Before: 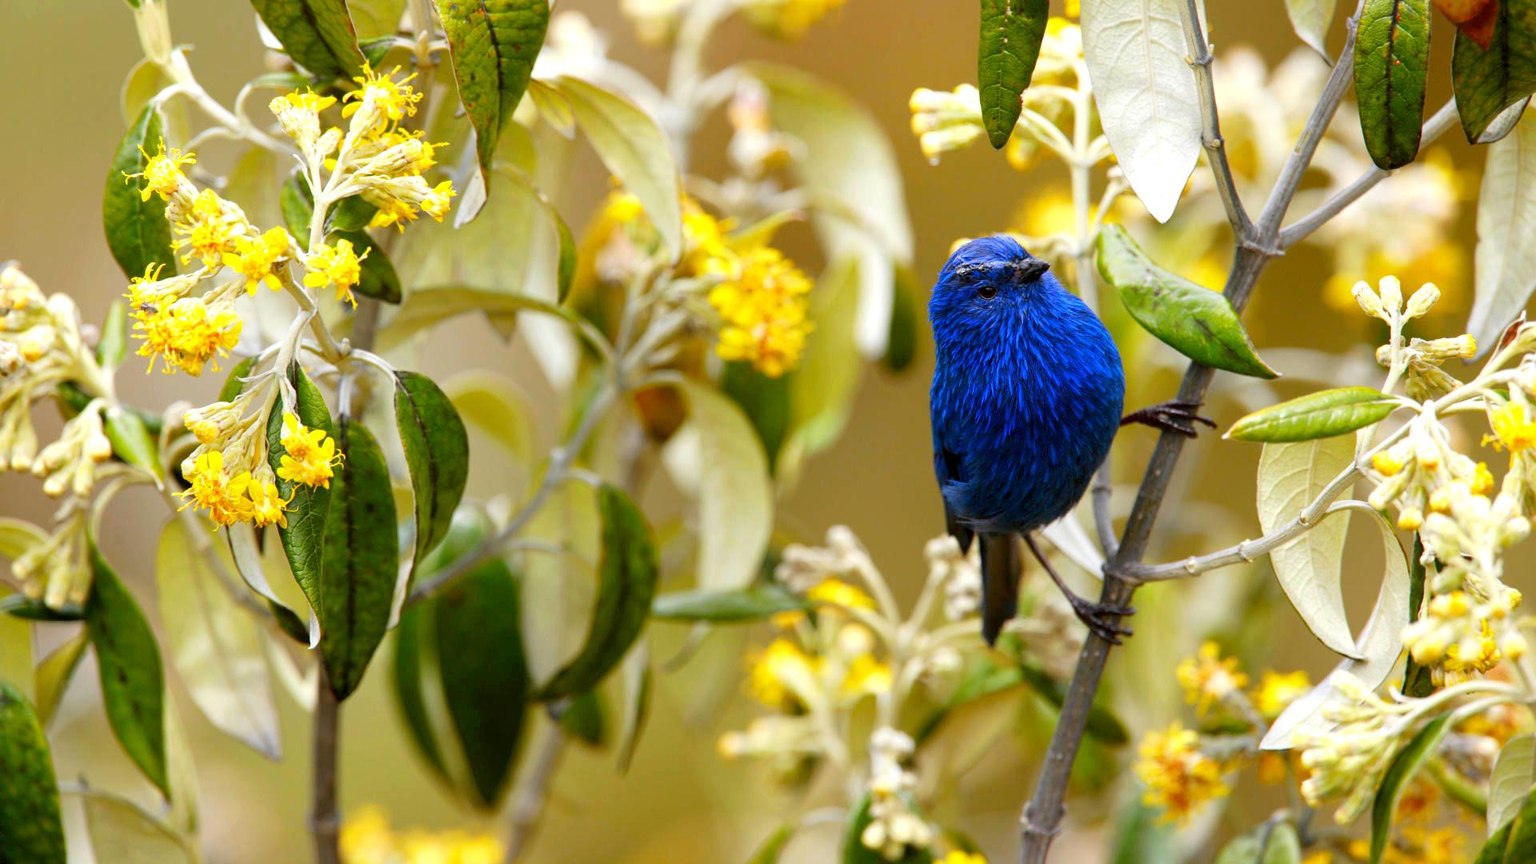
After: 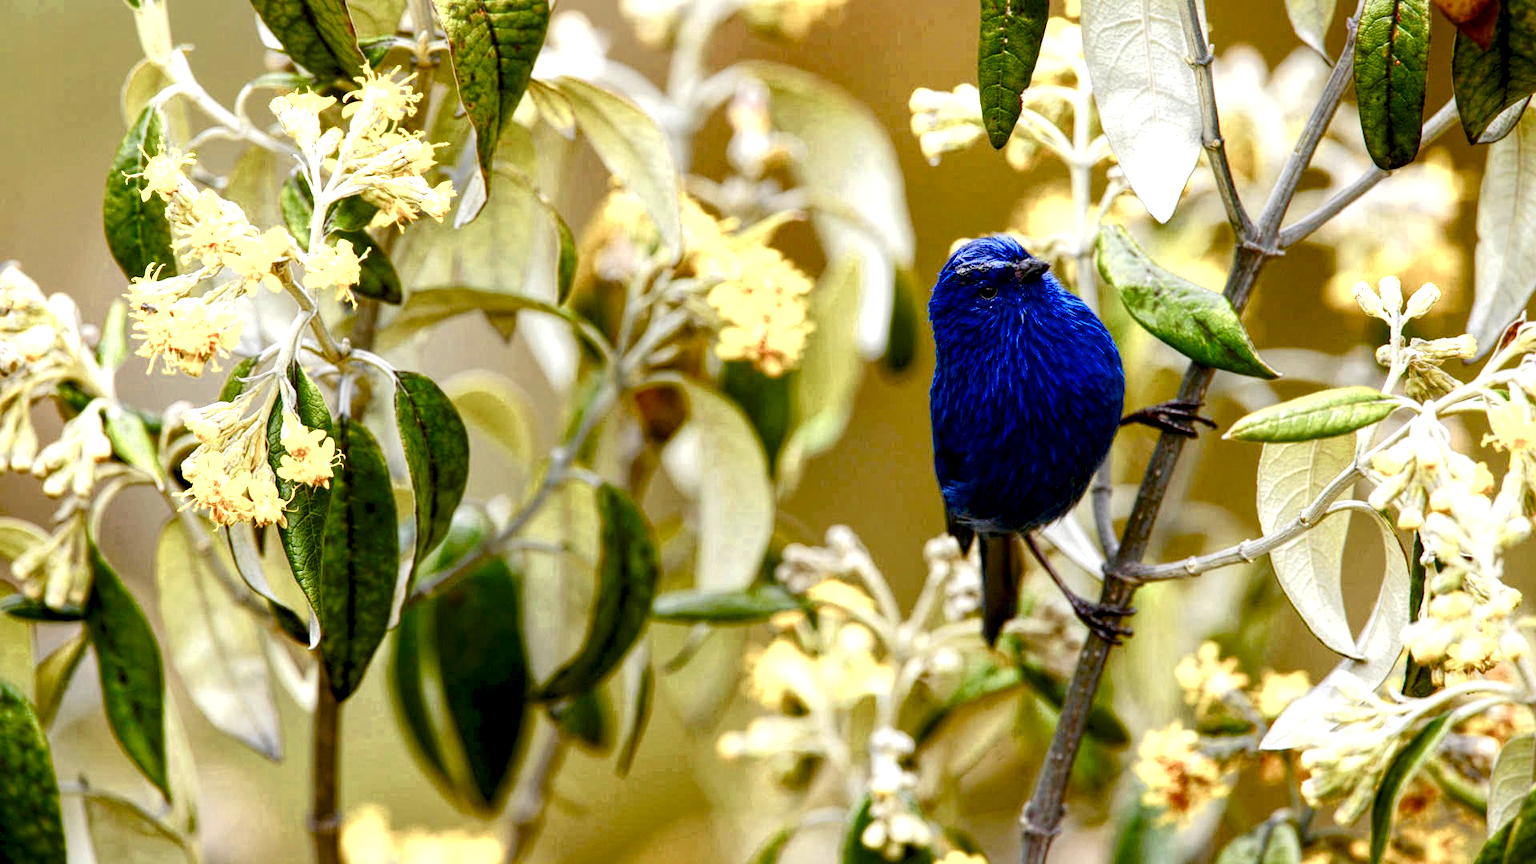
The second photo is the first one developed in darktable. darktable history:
local contrast: highlights 100%, shadows 99%, detail 201%, midtone range 0.2
color balance rgb: linear chroma grading › shadows 16.395%, perceptual saturation grading › global saturation 20%, perceptual saturation grading › highlights -50.602%, perceptual saturation grading › shadows 30.296%, global vibrance 10.07%, saturation formula JzAzBz (2021)
